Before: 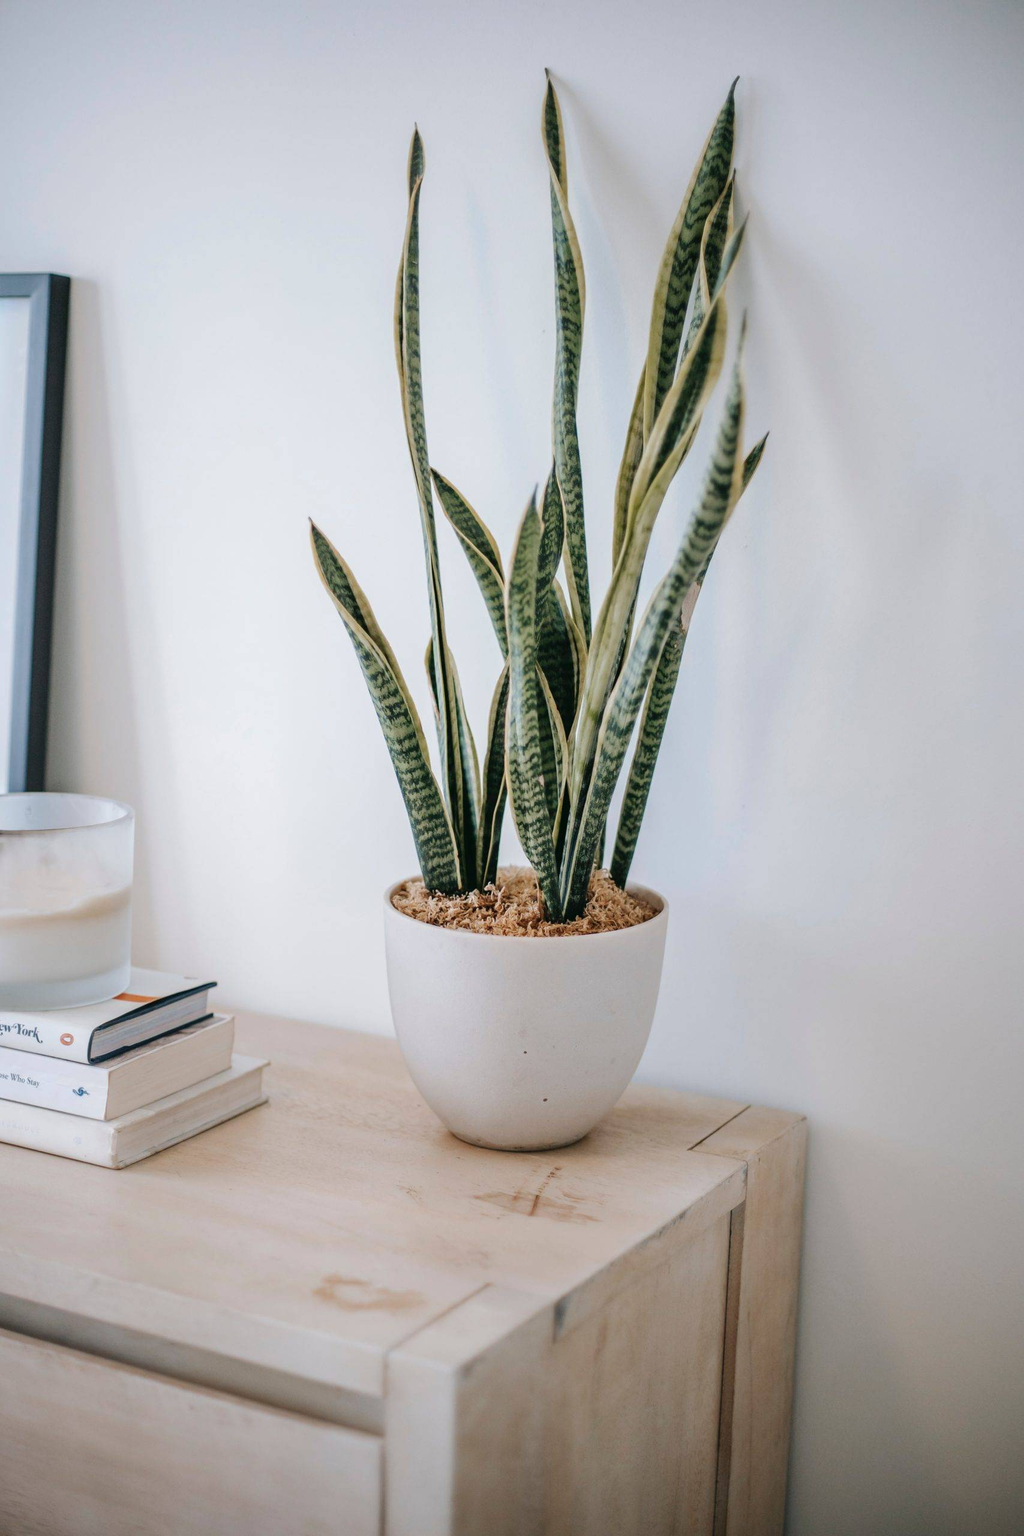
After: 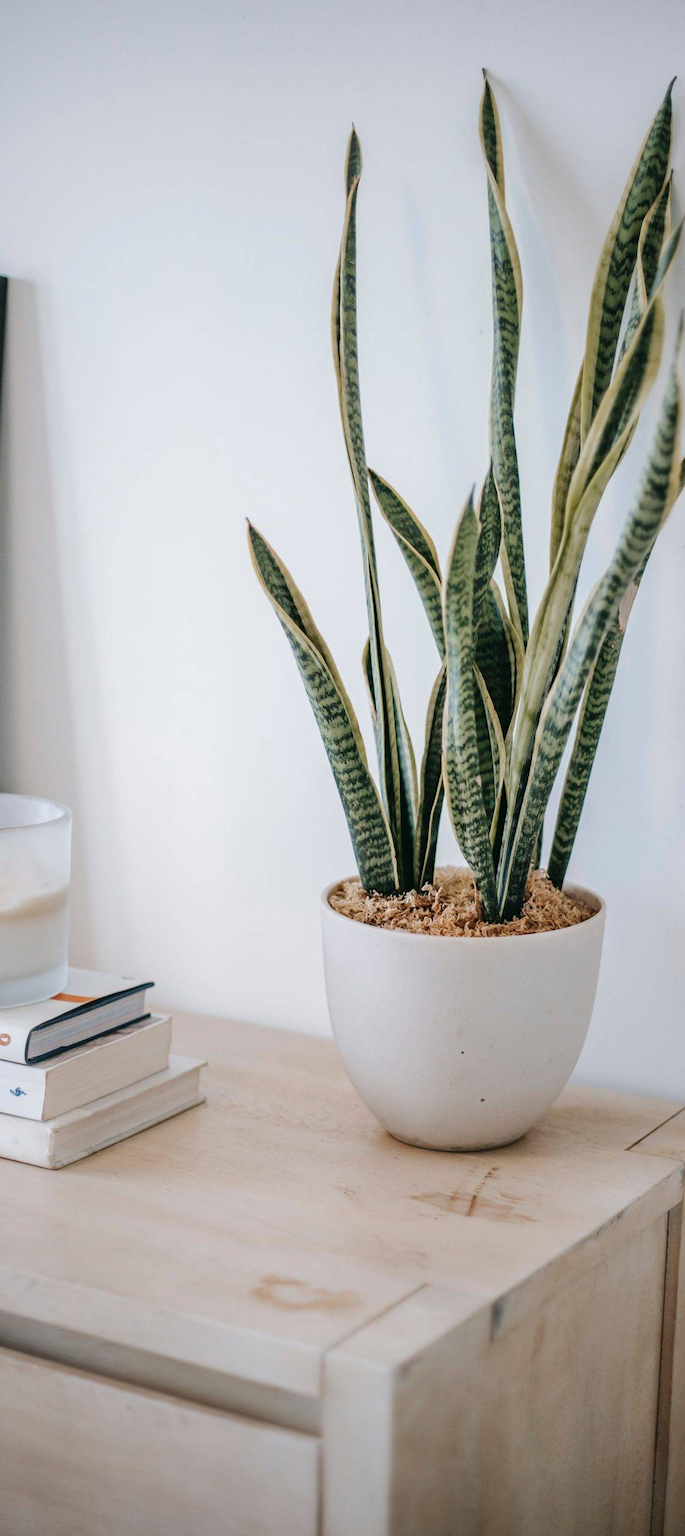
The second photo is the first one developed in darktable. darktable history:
crop and rotate: left 6.182%, right 26.816%
color correction: highlights a* -0.193, highlights b* -0.085
